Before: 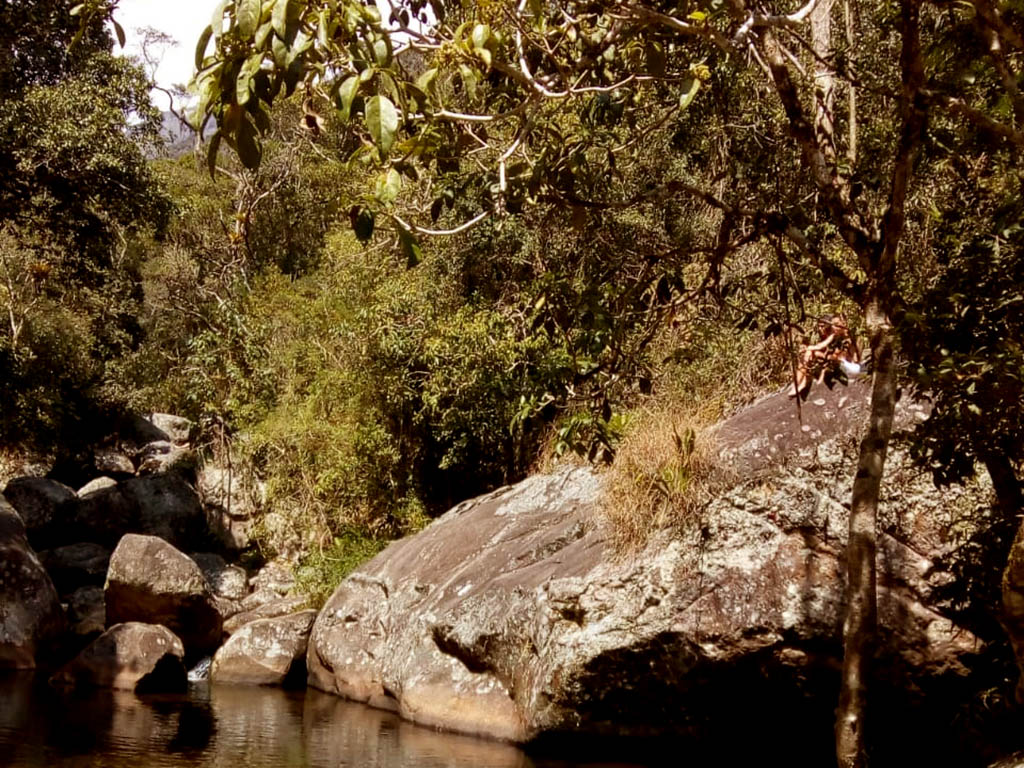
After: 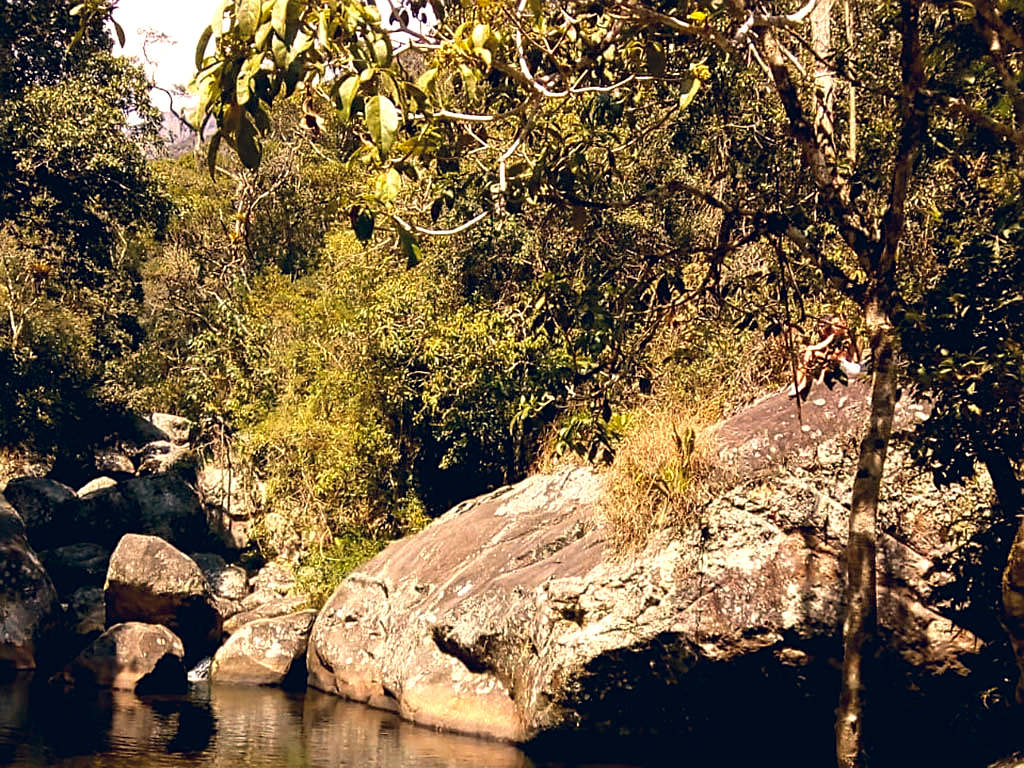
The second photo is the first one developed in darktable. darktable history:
color correction: highlights a* 10.28, highlights b* 14.12, shadows a* -10.18, shadows b* -14.91
exposure: black level correction 0, exposure 0.702 EV, compensate highlight preservation false
sharpen: on, module defaults
